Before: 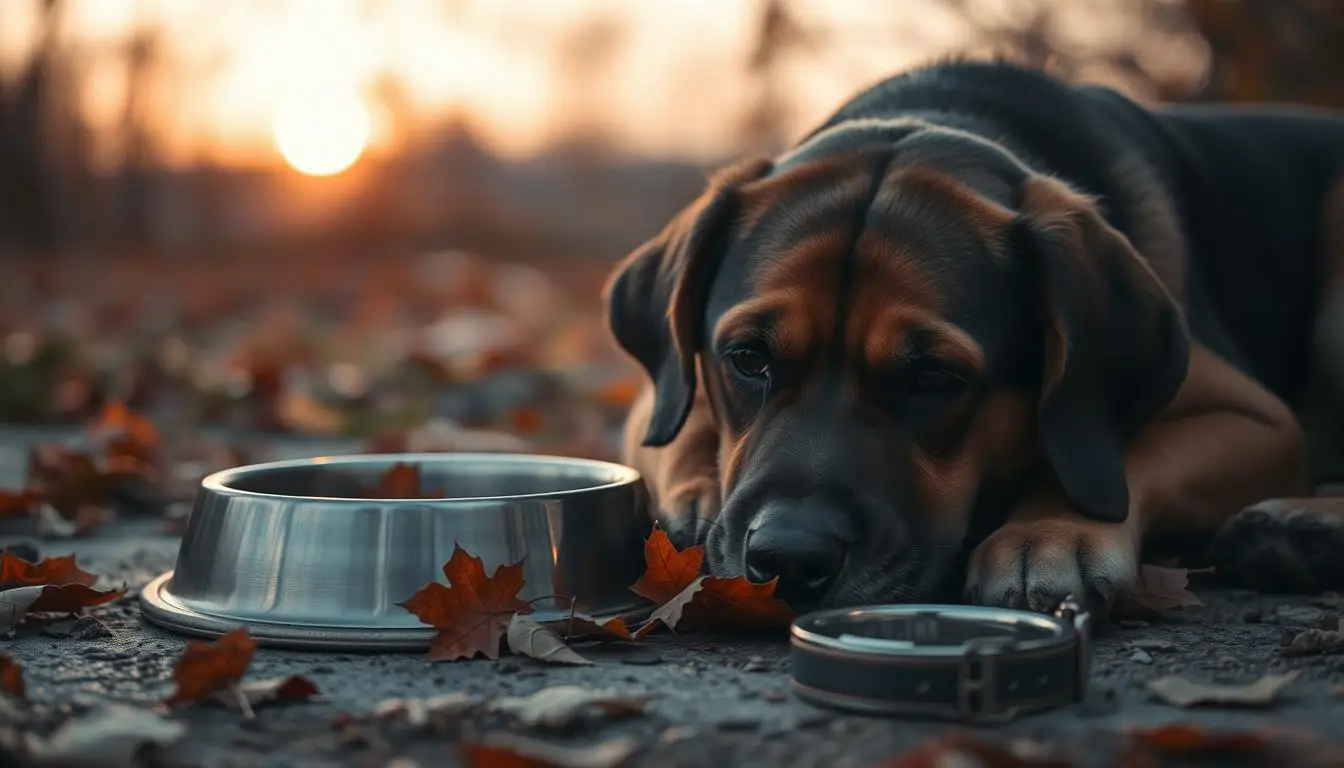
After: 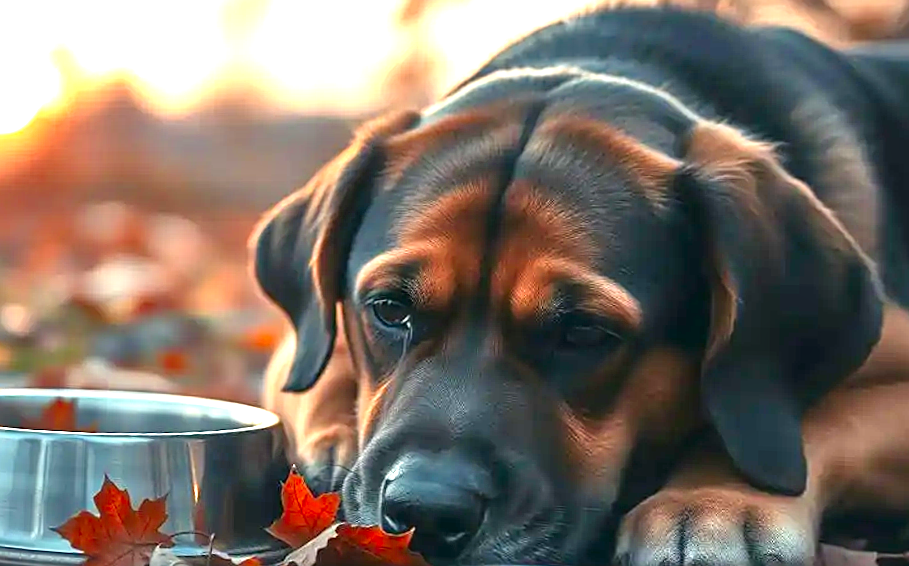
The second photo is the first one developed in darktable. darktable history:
crop: left 18.479%, right 12.2%, bottom 13.971%
tone equalizer: -7 EV 0.15 EV, -6 EV 0.6 EV, -5 EV 1.15 EV, -4 EV 1.33 EV, -3 EV 1.15 EV, -2 EV 0.6 EV, -1 EV 0.15 EV, mask exposure compensation -0.5 EV
exposure: black level correction 0, exposure 1.45 EV, compensate exposure bias true, compensate highlight preservation false
contrast brightness saturation: contrast 0.12, brightness -0.12, saturation 0.2
rotate and perspective: rotation 1.69°, lens shift (vertical) -0.023, lens shift (horizontal) -0.291, crop left 0.025, crop right 0.988, crop top 0.092, crop bottom 0.842
sharpen: on, module defaults
